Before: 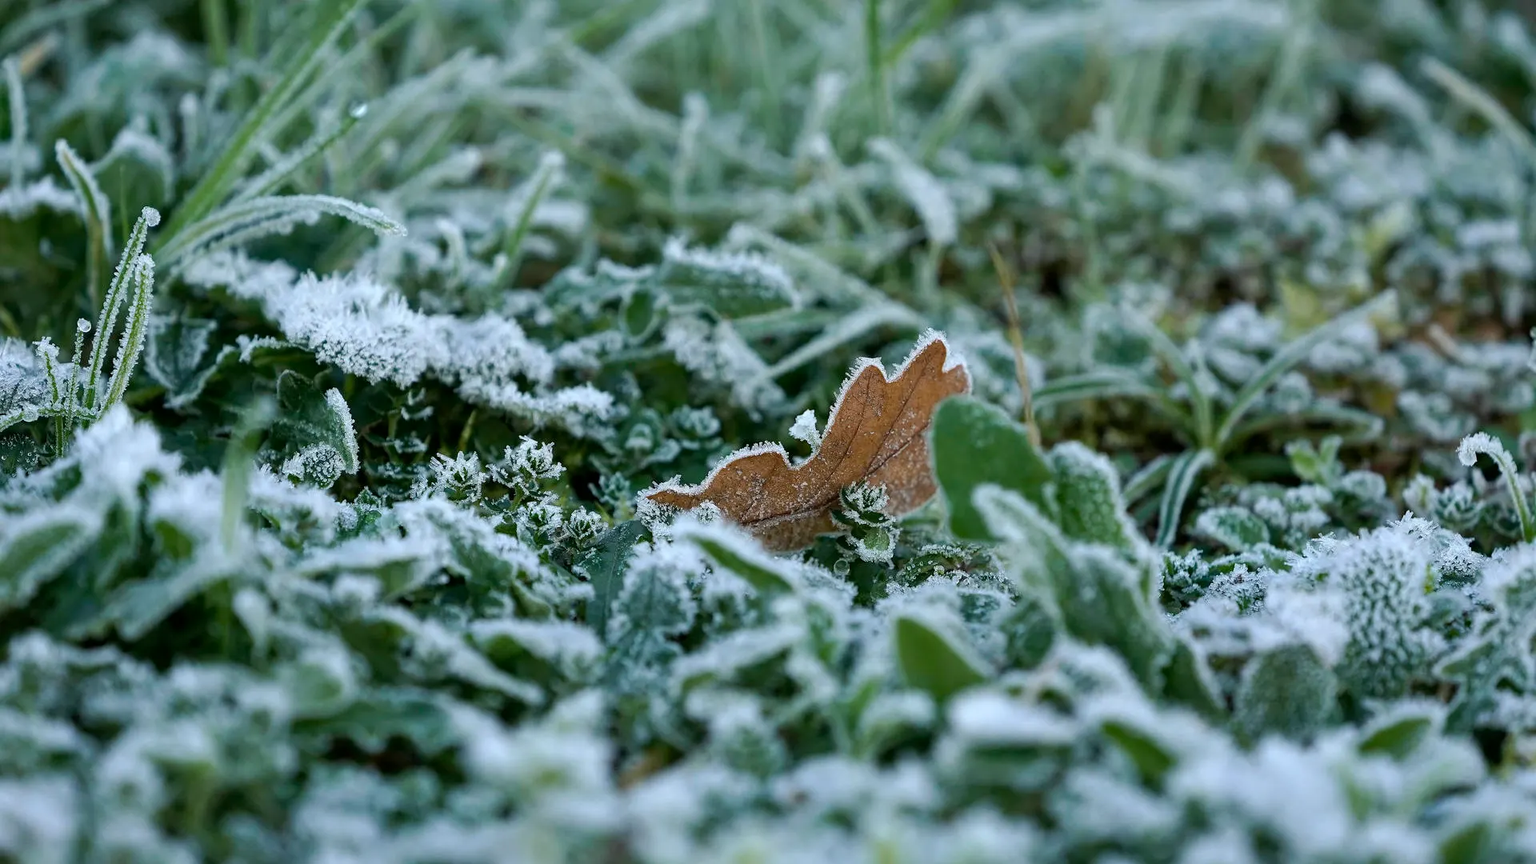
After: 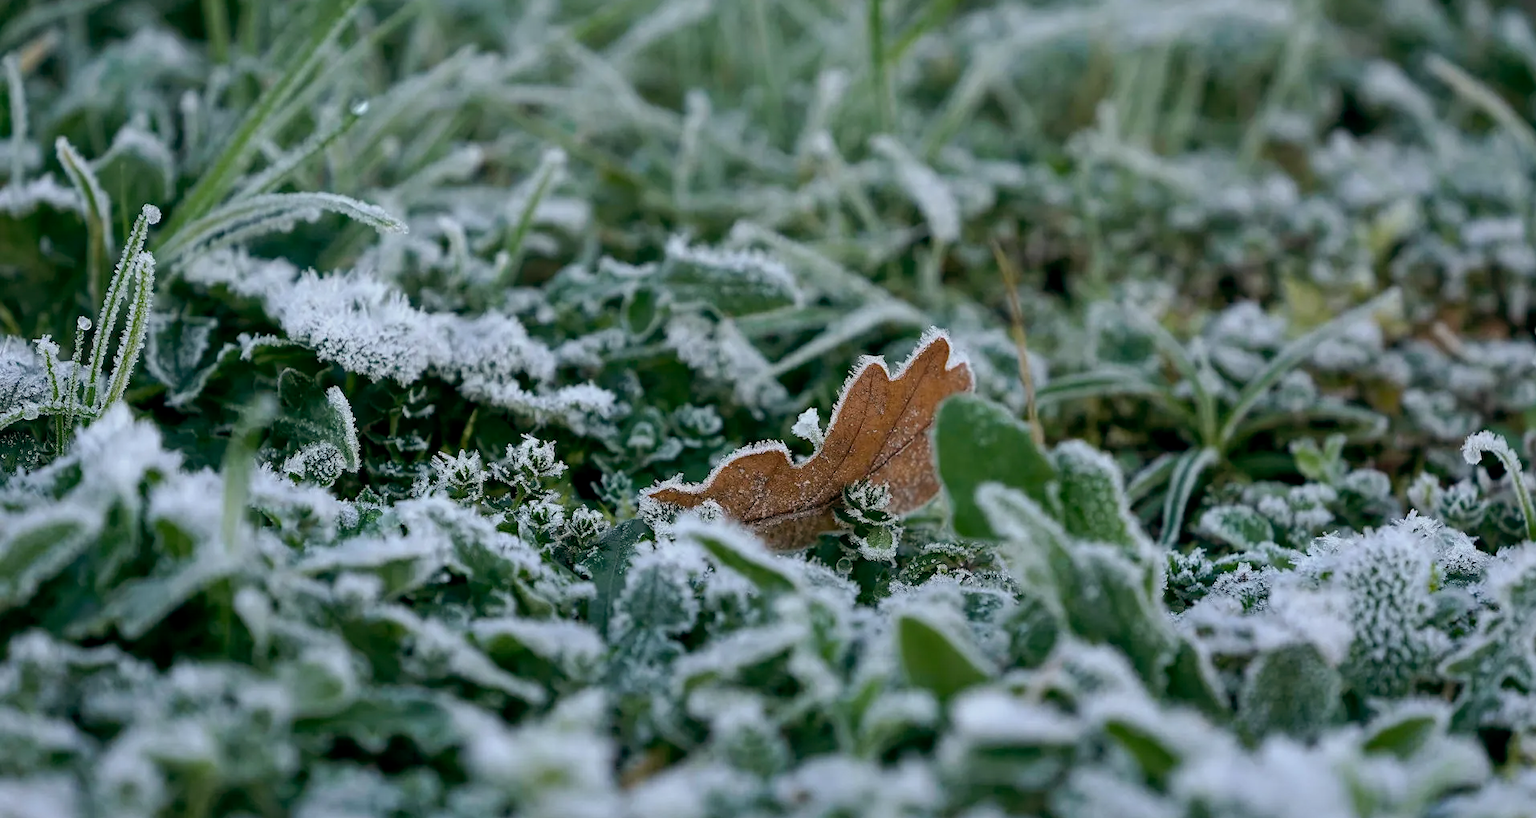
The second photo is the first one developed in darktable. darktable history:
exposure: black level correction 0.001, exposure -0.2 EV, compensate highlight preservation false
crop: top 0.448%, right 0.264%, bottom 5.045%
color balance: lift [0.998, 0.998, 1.001, 1.002], gamma [0.995, 1.025, 0.992, 0.975], gain [0.995, 1.02, 0.997, 0.98]
